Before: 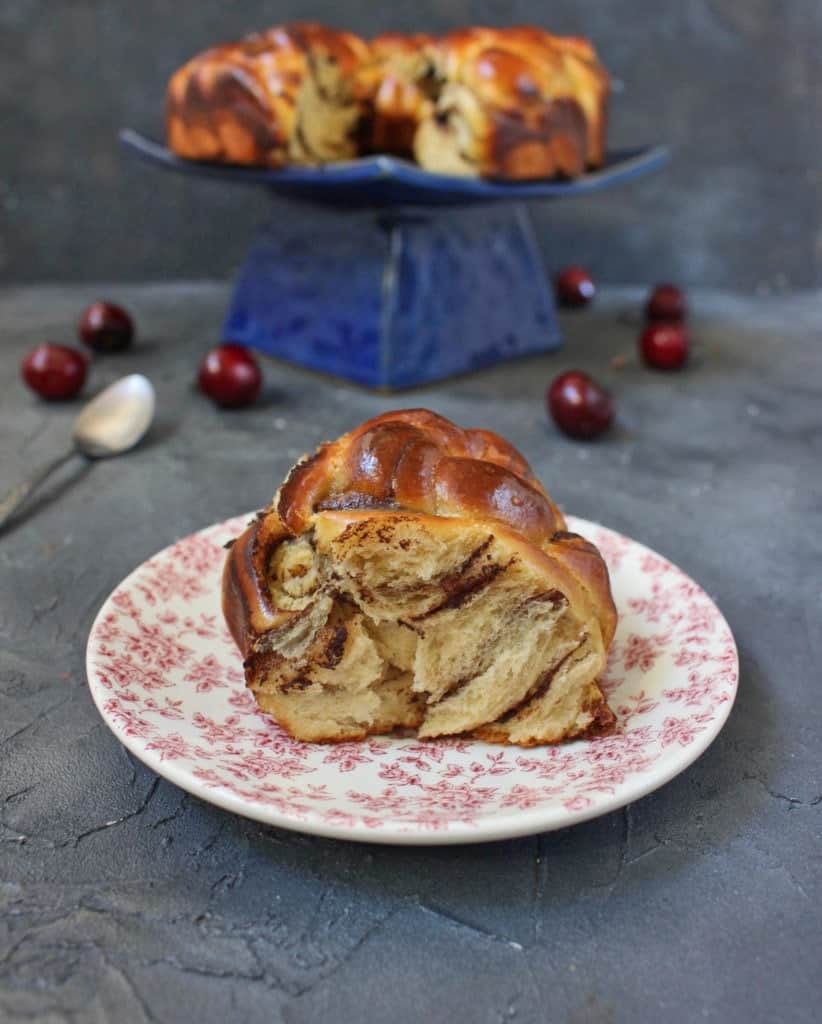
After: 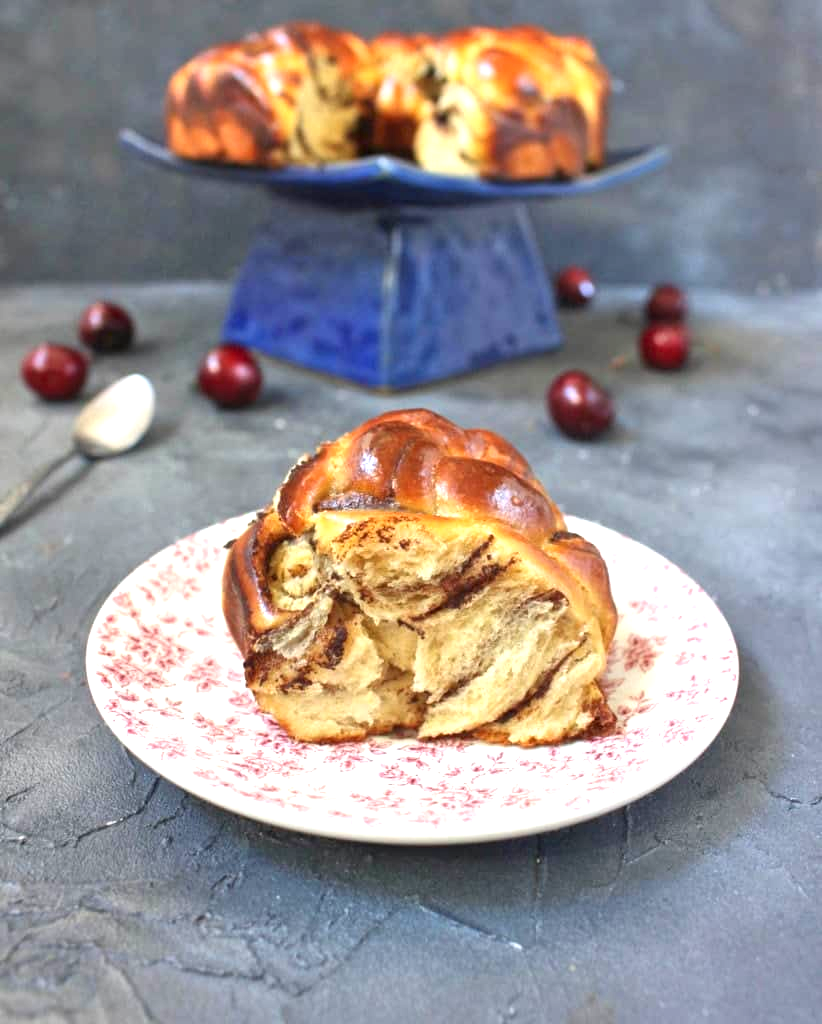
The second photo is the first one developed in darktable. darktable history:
exposure: black level correction 0, exposure 1.125 EV, compensate exposure bias true, compensate highlight preservation false
rotate and perspective: automatic cropping original format, crop left 0, crop top 0
